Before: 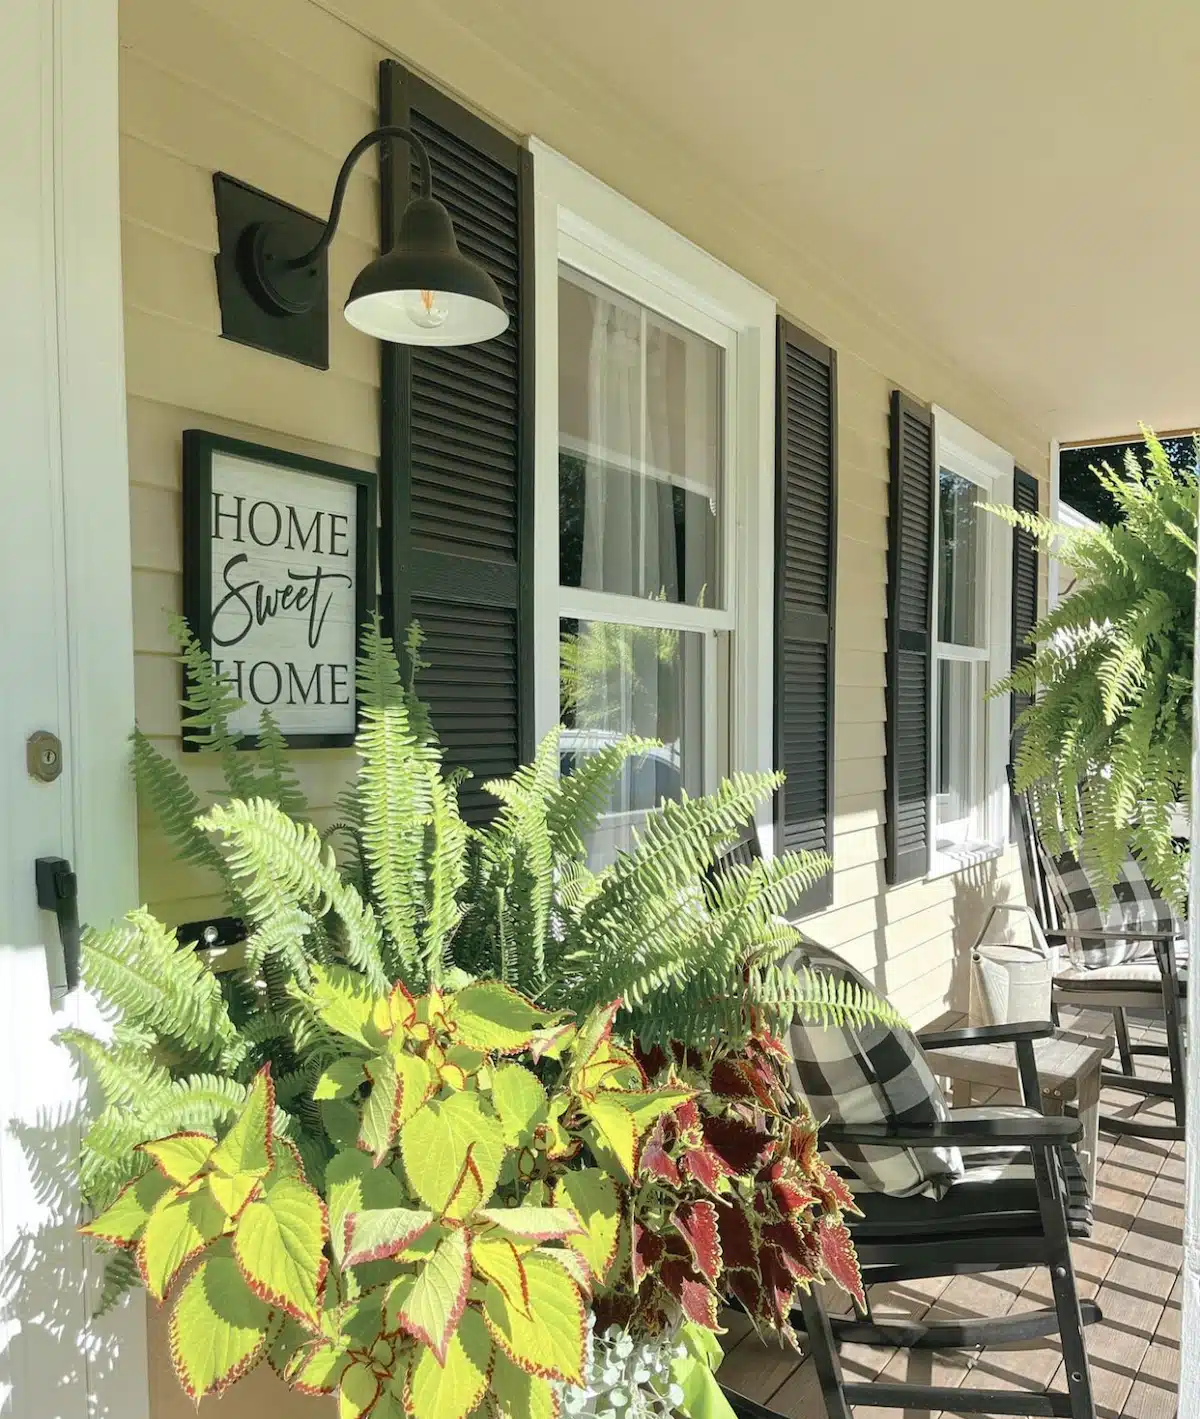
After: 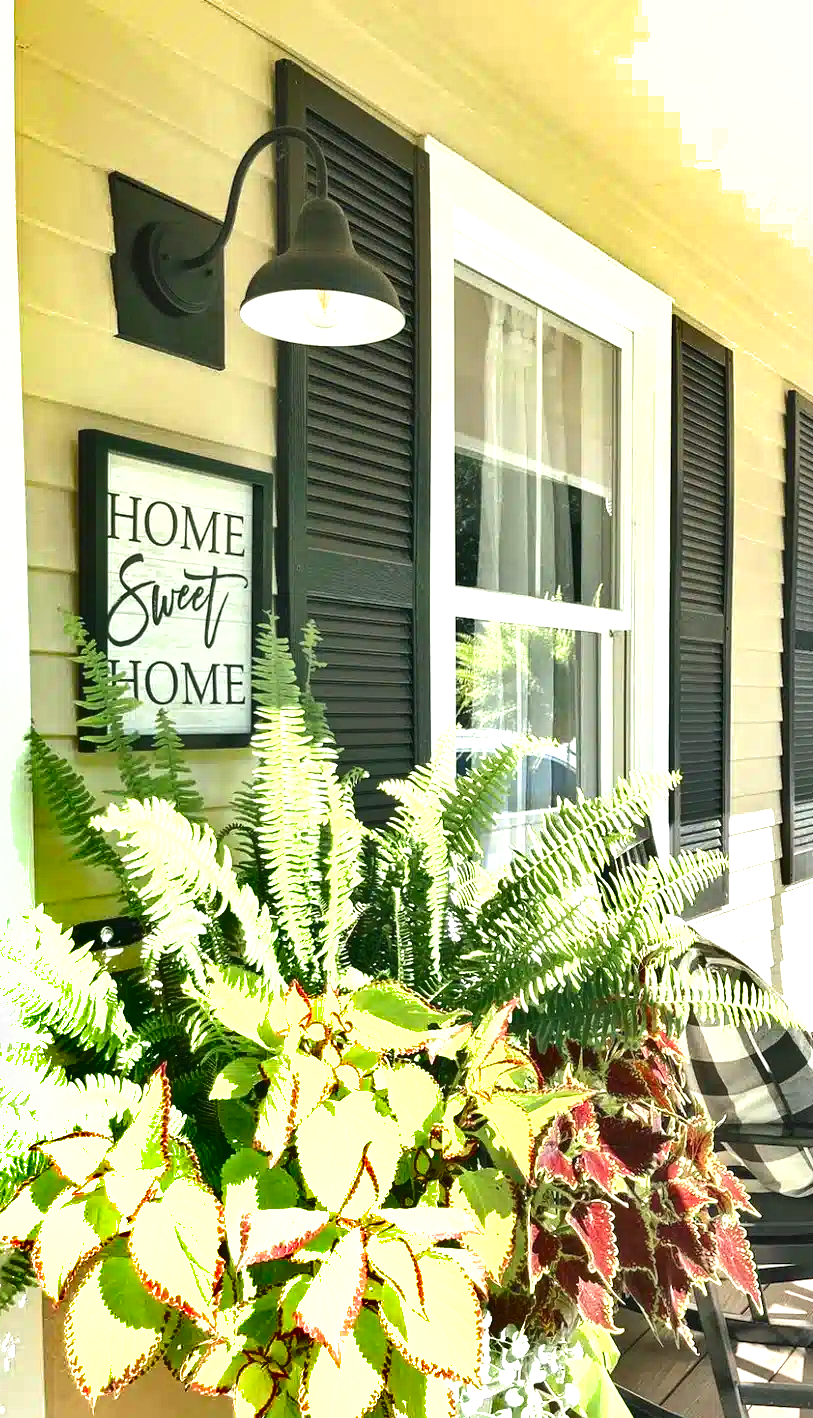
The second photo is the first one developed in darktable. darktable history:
exposure: black level correction 0, exposure 1.2 EV, compensate exposure bias true, compensate highlight preservation false
crop and rotate: left 8.745%, right 23.492%
shadows and highlights: highlights color adjustment 89.13%, low approximation 0.01, soften with gaussian
local contrast: mode bilateral grid, contrast 19, coarseness 50, detail 102%, midtone range 0.2
contrast equalizer: y [[0.5, 0.502, 0.506, 0.511, 0.52, 0.537], [0.5 ×6], [0.505, 0.509, 0.518, 0.534, 0.553, 0.561], [0 ×6], [0 ×6]]
